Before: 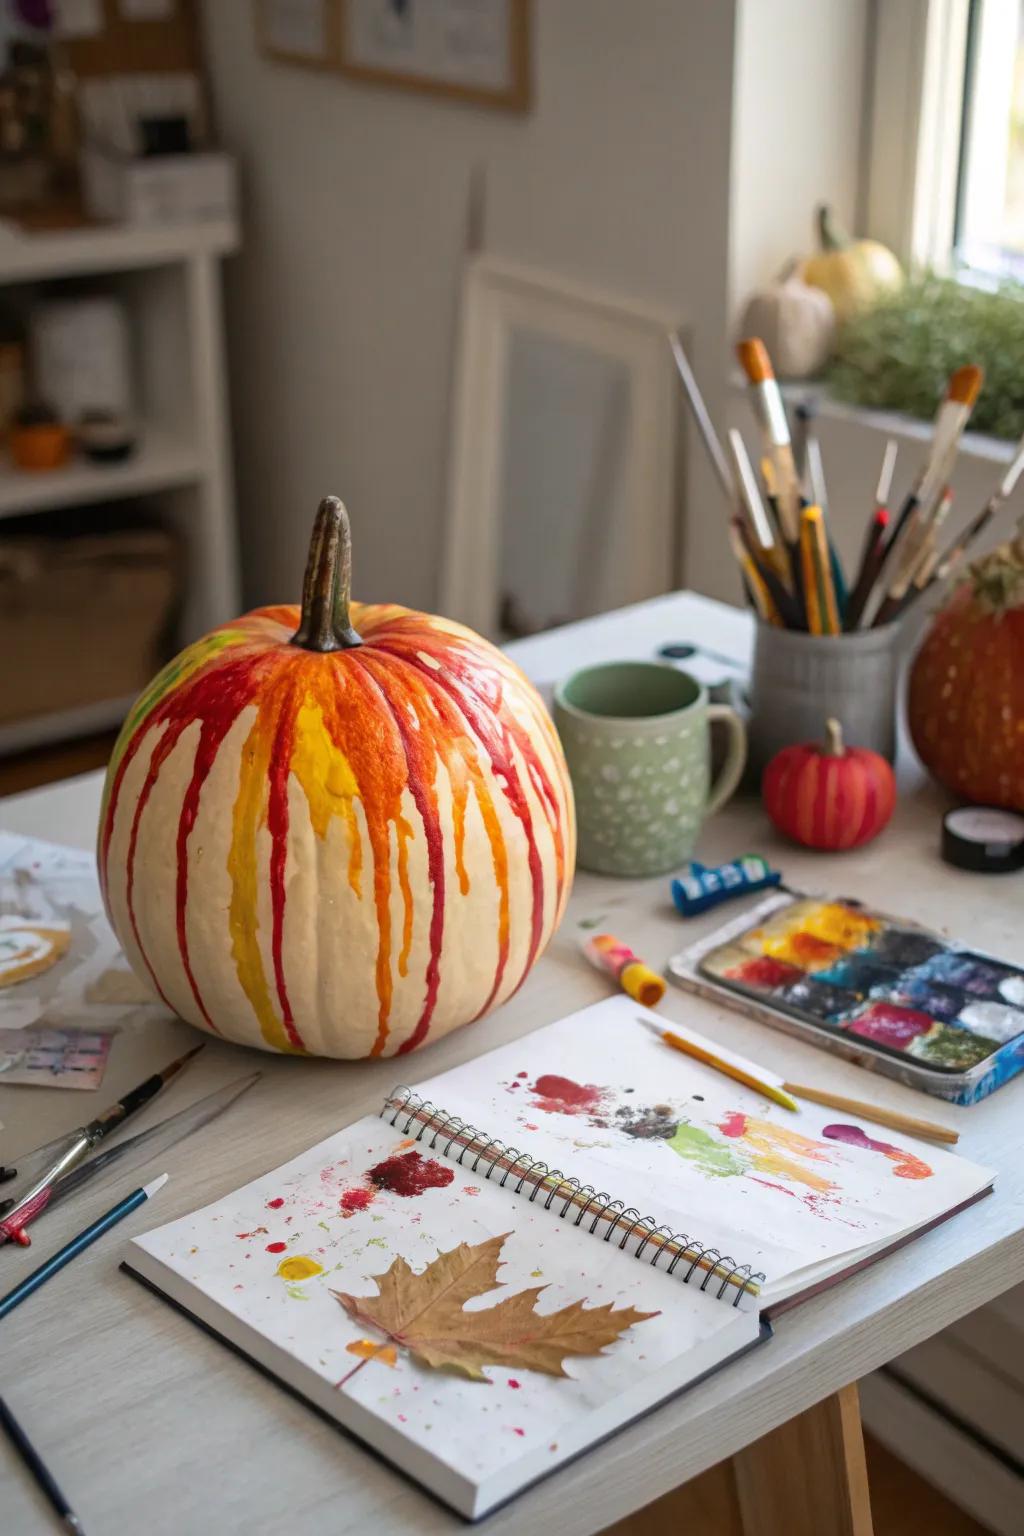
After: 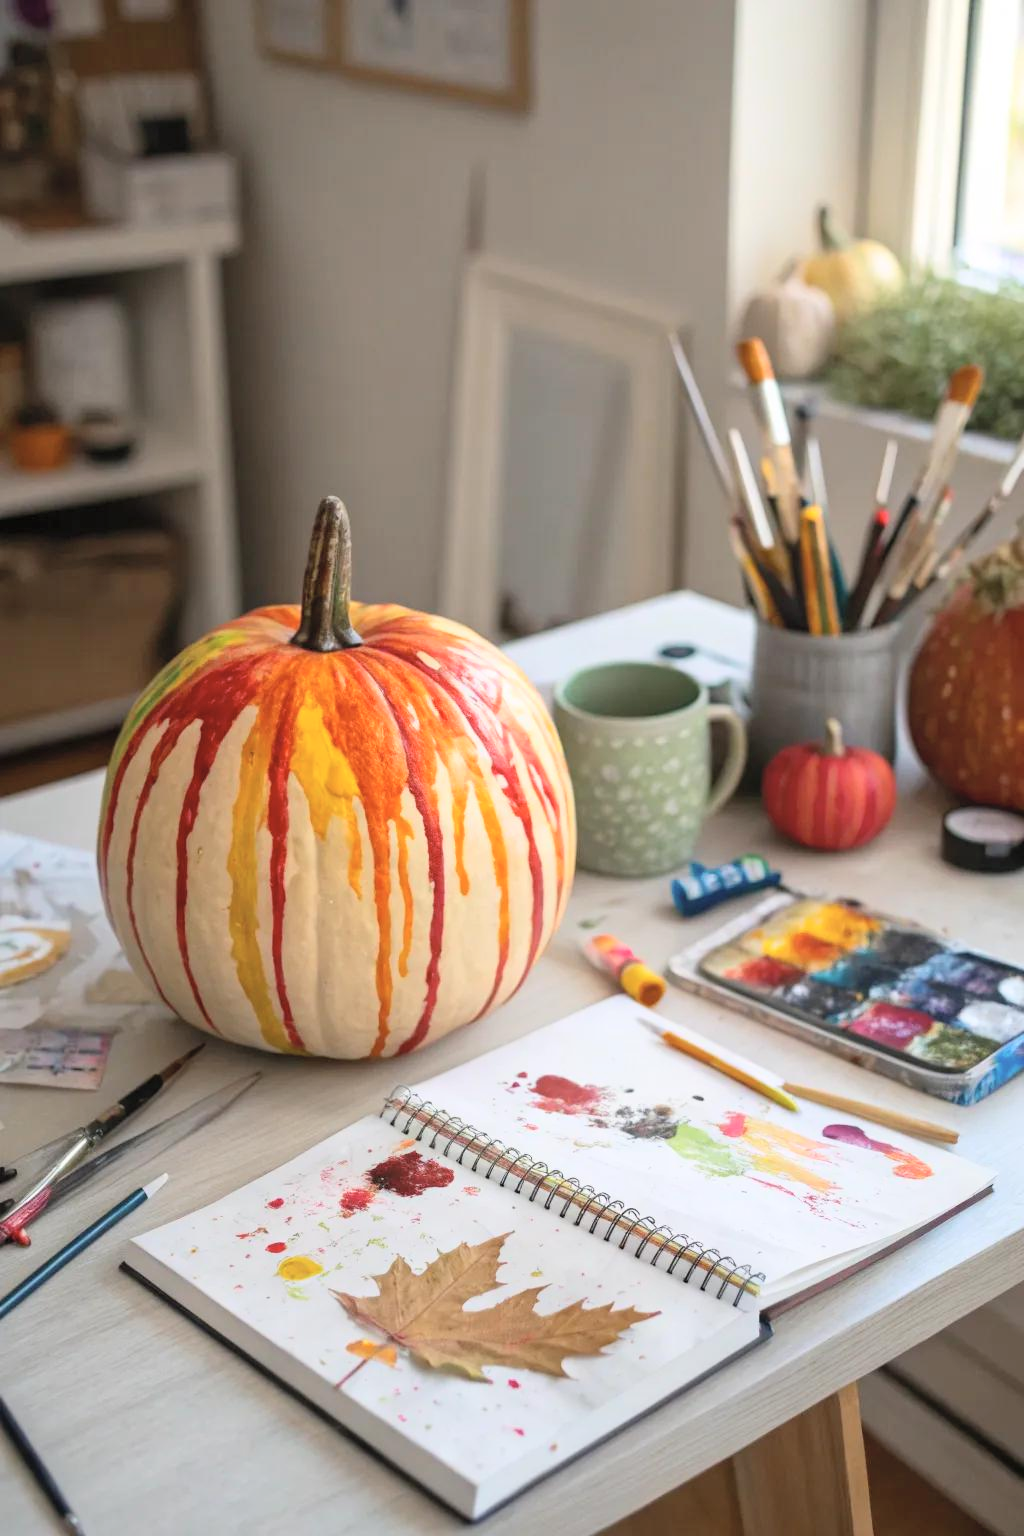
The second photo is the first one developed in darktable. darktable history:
contrast brightness saturation: contrast 0.139, brightness 0.207
